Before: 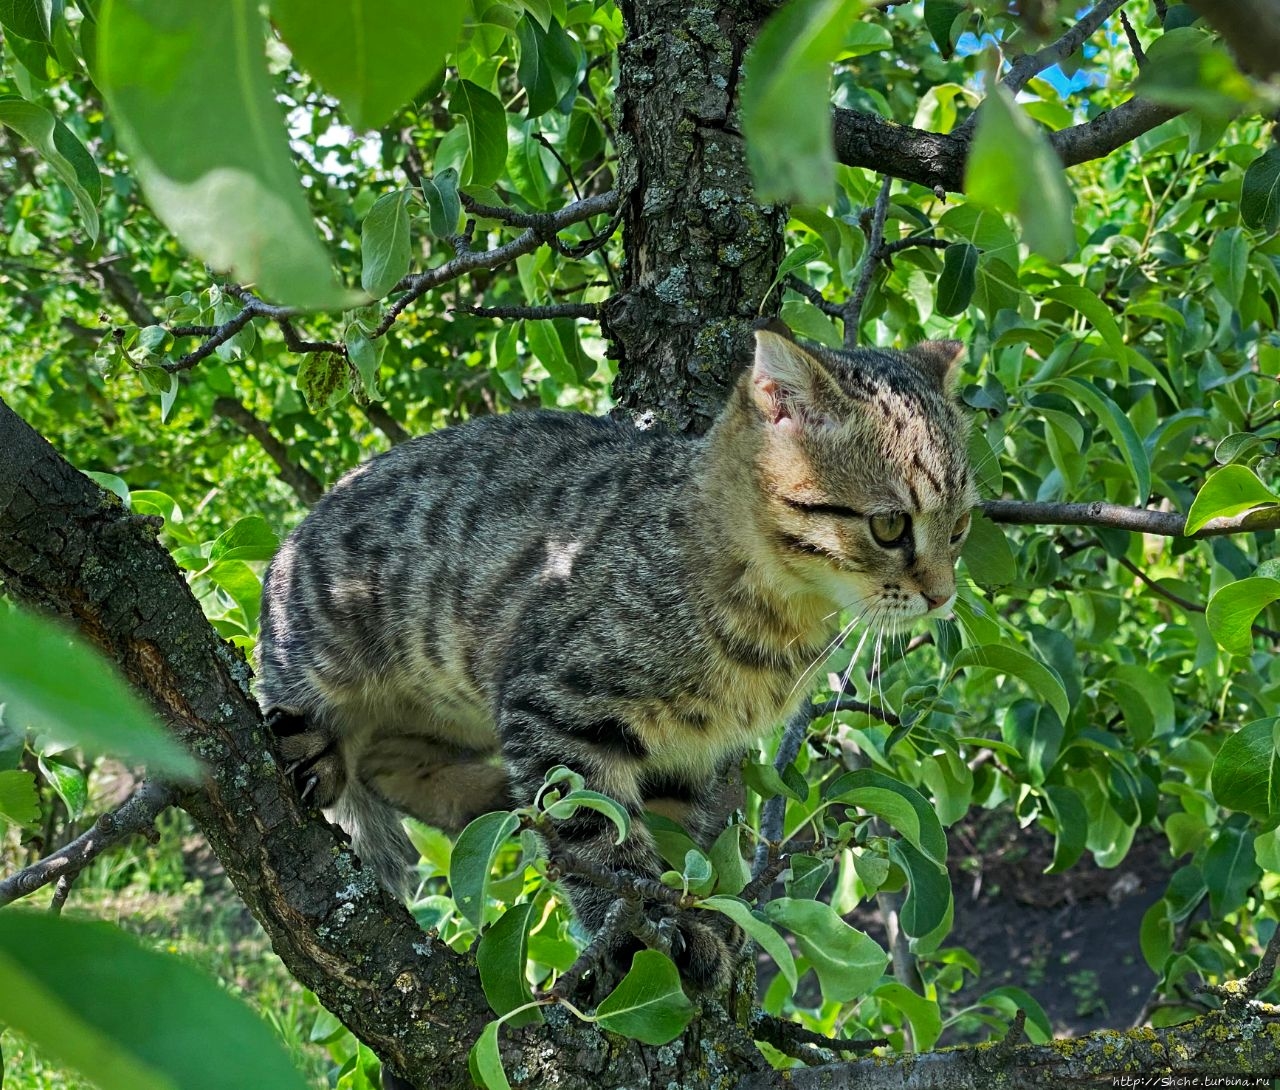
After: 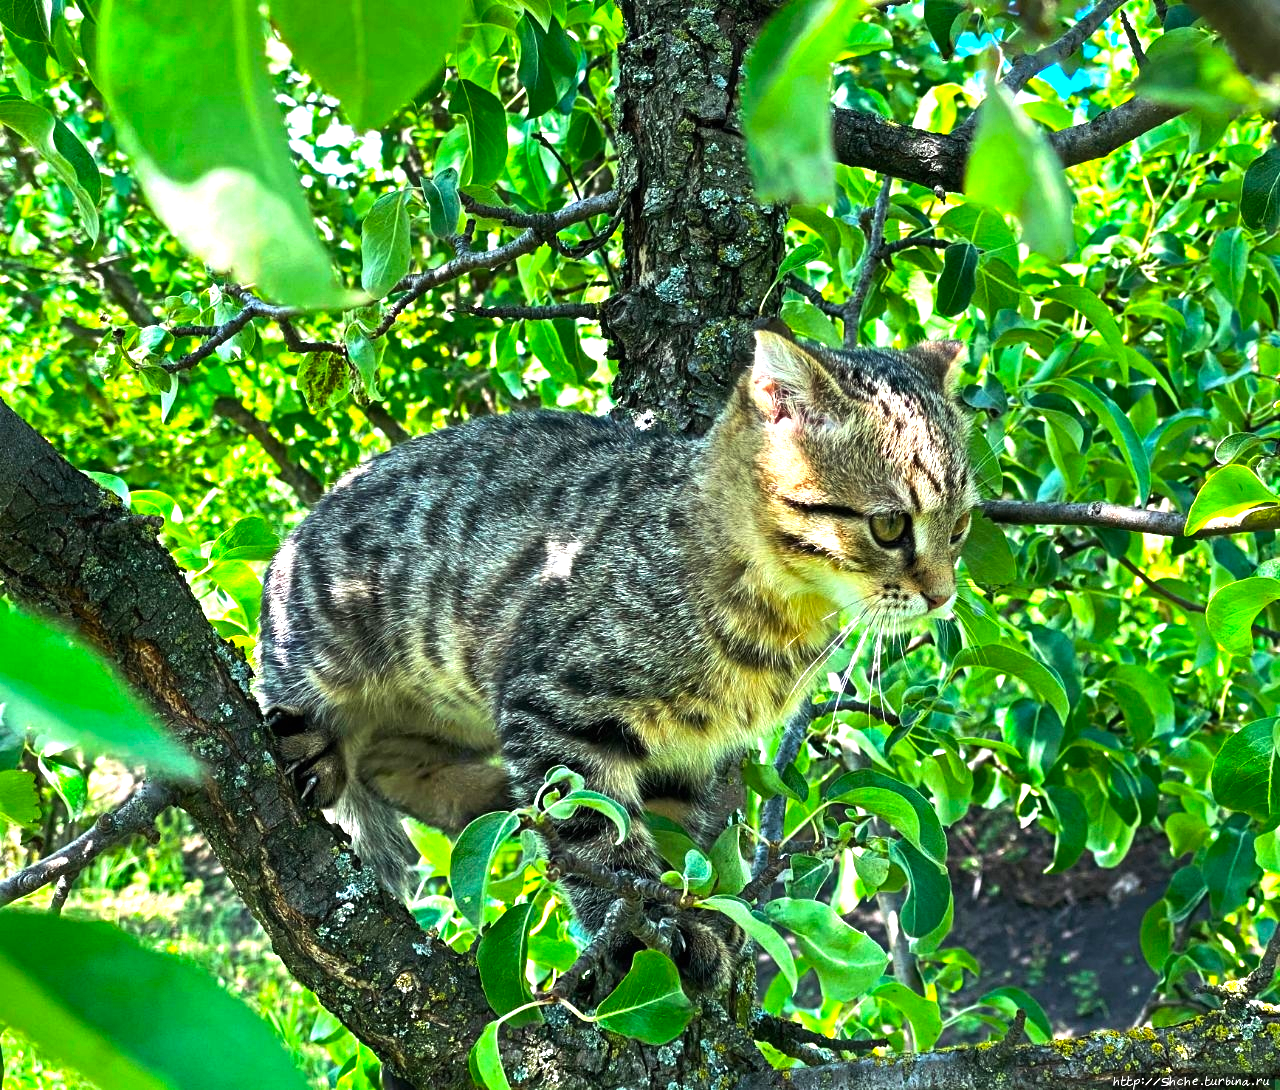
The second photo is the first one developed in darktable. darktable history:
color balance rgb: perceptual saturation grading › global saturation 0.393%, perceptual brilliance grading › global brilliance 15.184%, perceptual brilliance grading › shadows -35.683%, global vibrance 20%
exposure: black level correction 0, exposure 0.893 EV, compensate highlight preservation false
